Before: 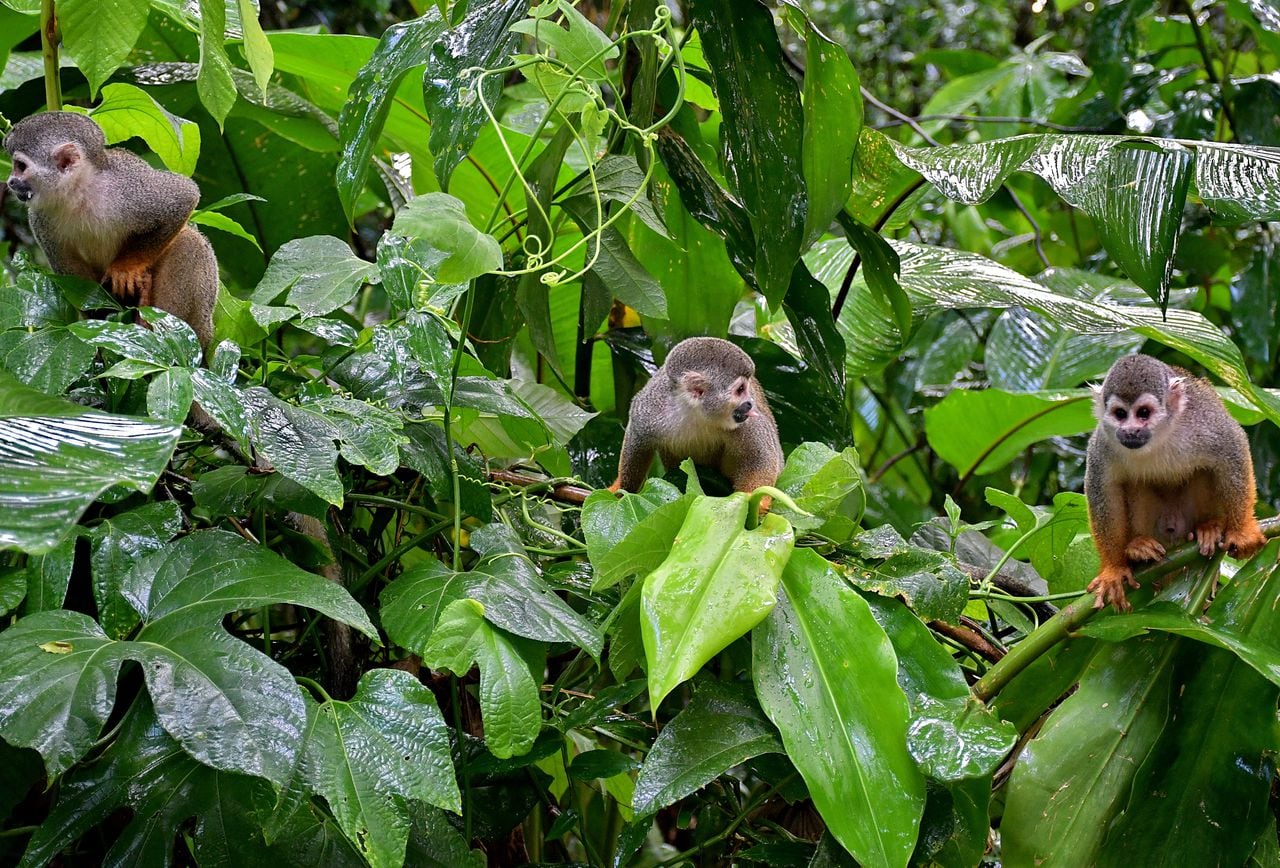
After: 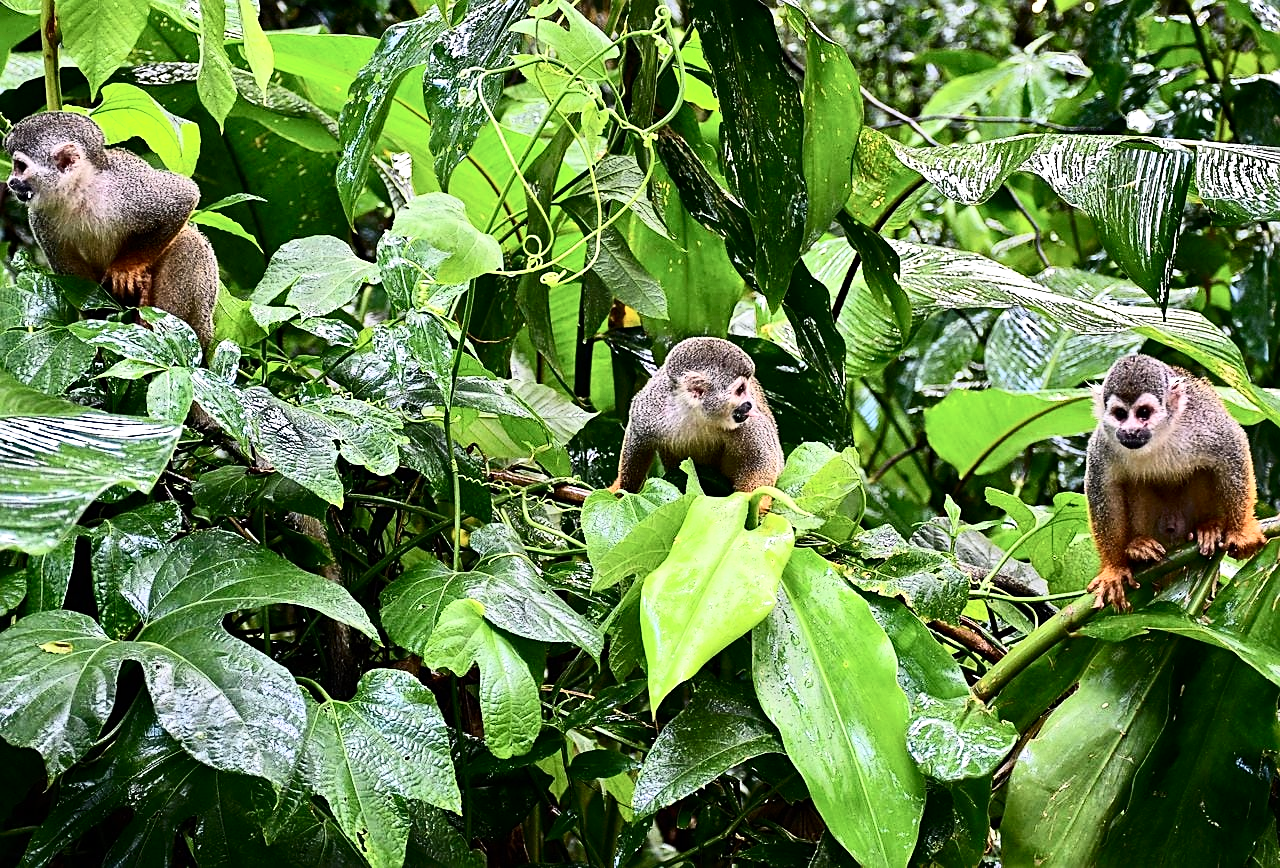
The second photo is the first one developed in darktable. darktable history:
contrast brightness saturation: contrast 0.378, brightness 0.11
tone equalizer: -8 EV -0.416 EV, -7 EV -0.376 EV, -6 EV -0.36 EV, -5 EV -0.217 EV, -3 EV 0.255 EV, -2 EV 0.345 EV, -1 EV 0.395 EV, +0 EV 0.427 EV
sharpen: on, module defaults
